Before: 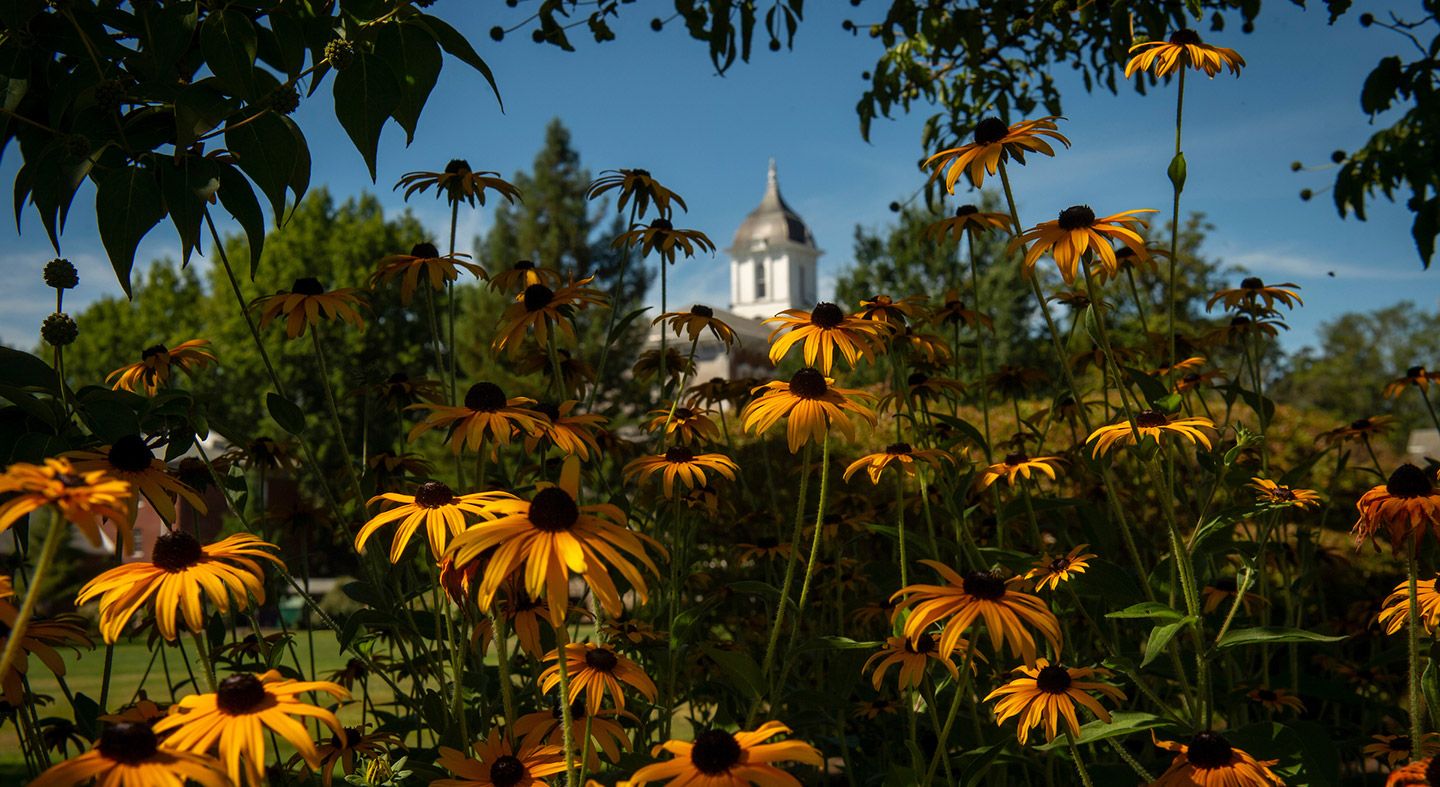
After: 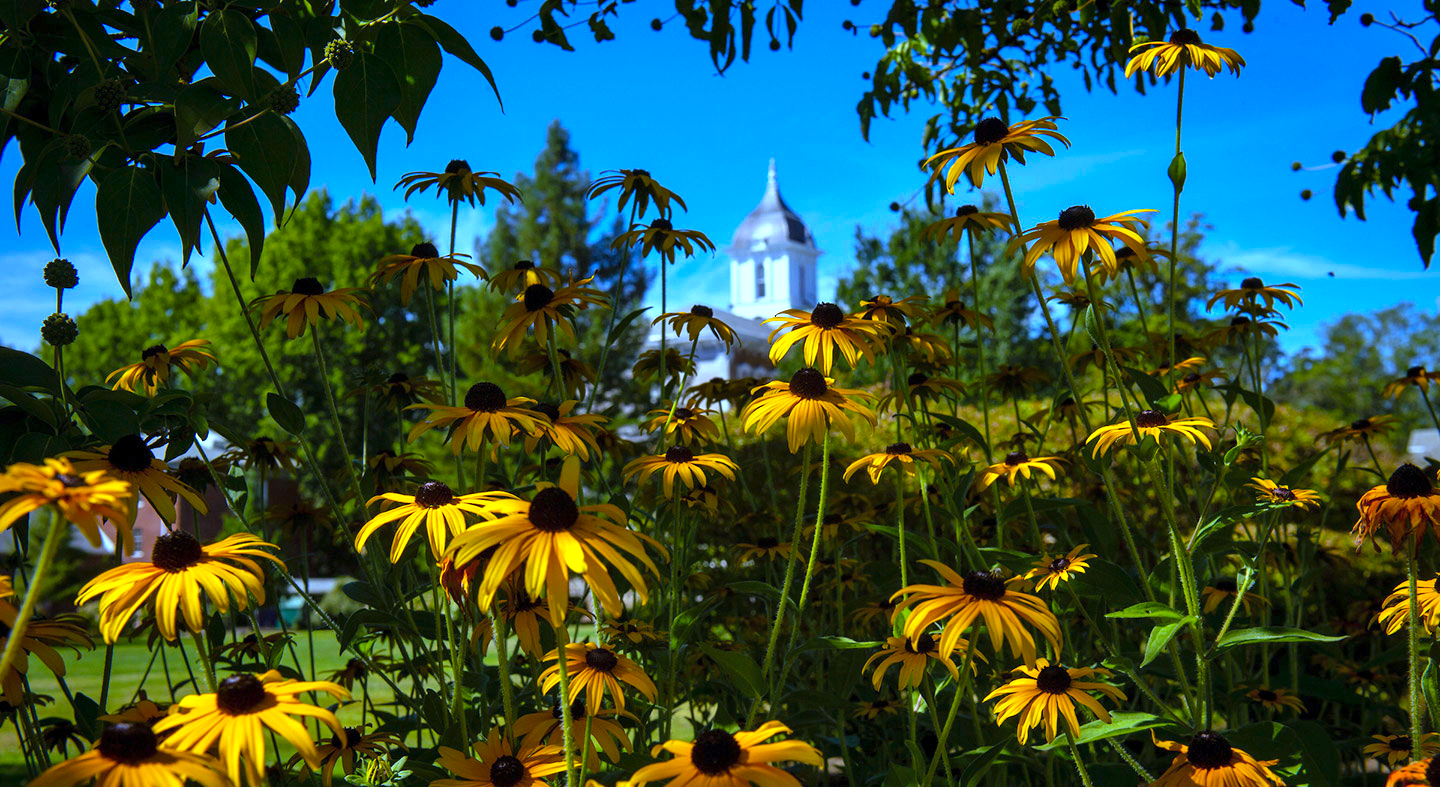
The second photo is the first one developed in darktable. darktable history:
shadows and highlights: shadows 37.27, highlights -28.18, soften with gaussian
color balance rgb: perceptual saturation grading › global saturation 25%, global vibrance 10%
white balance: red 0.766, blue 1.537
exposure: exposure 1 EV, compensate highlight preservation false
